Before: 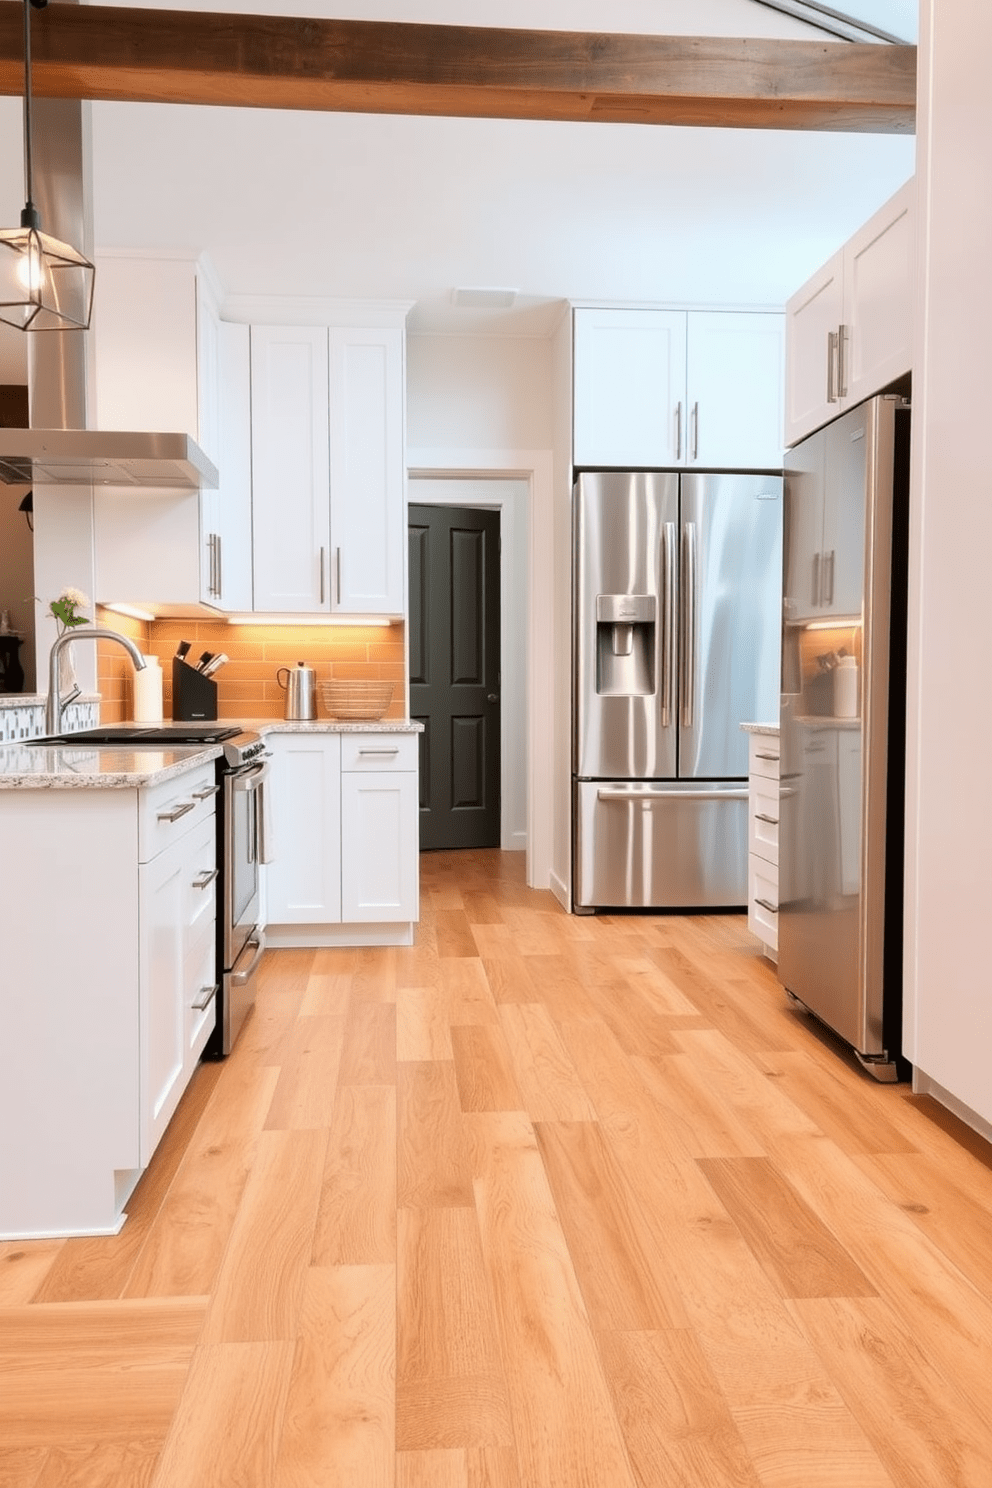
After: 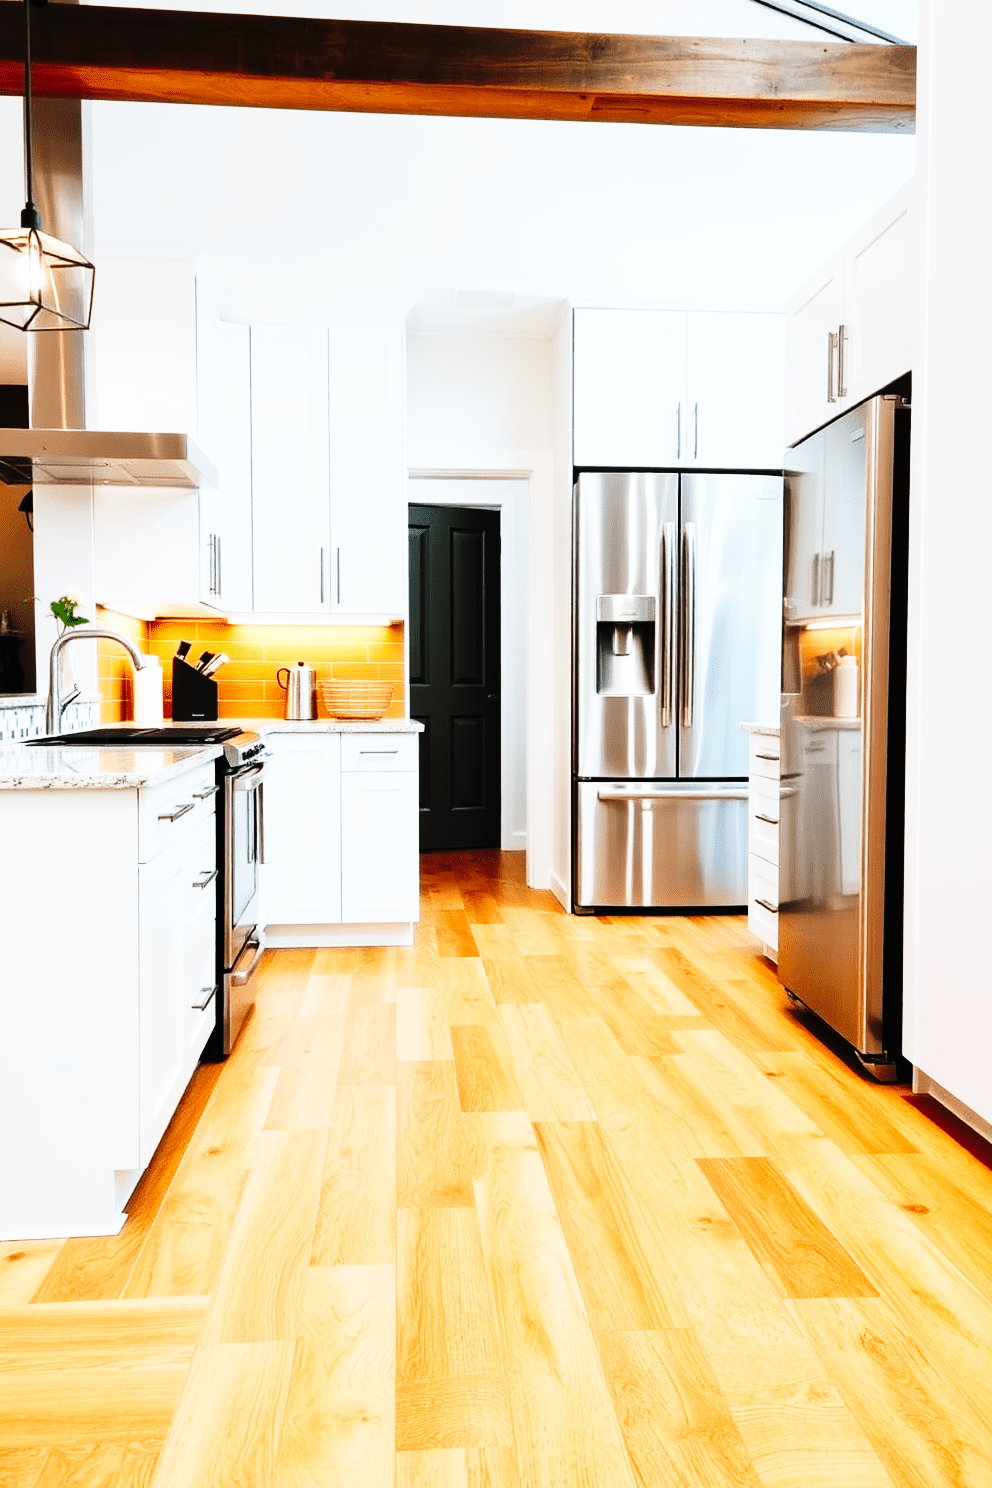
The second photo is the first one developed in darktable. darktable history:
white balance: red 0.925, blue 1.046
tone curve: curves: ch0 [(0, 0) (0.003, 0.01) (0.011, 0.012) (0.025, 0.012) (0.044, 0.017) (0.069, 0.021) (0.1, 0.025) (0.136, 0.03) (0.177, 0.037) (0.224, 0.052) (0.277, 0.092) (0.335, 0.16) (0.399, 0.3) (0.468, 0.463) (0.543, 0.639) (0.623, 0.796) (0.709, 0.904) (0.801, 0.962) (0.898, 0.988) (1, 1)], preserve colors none
